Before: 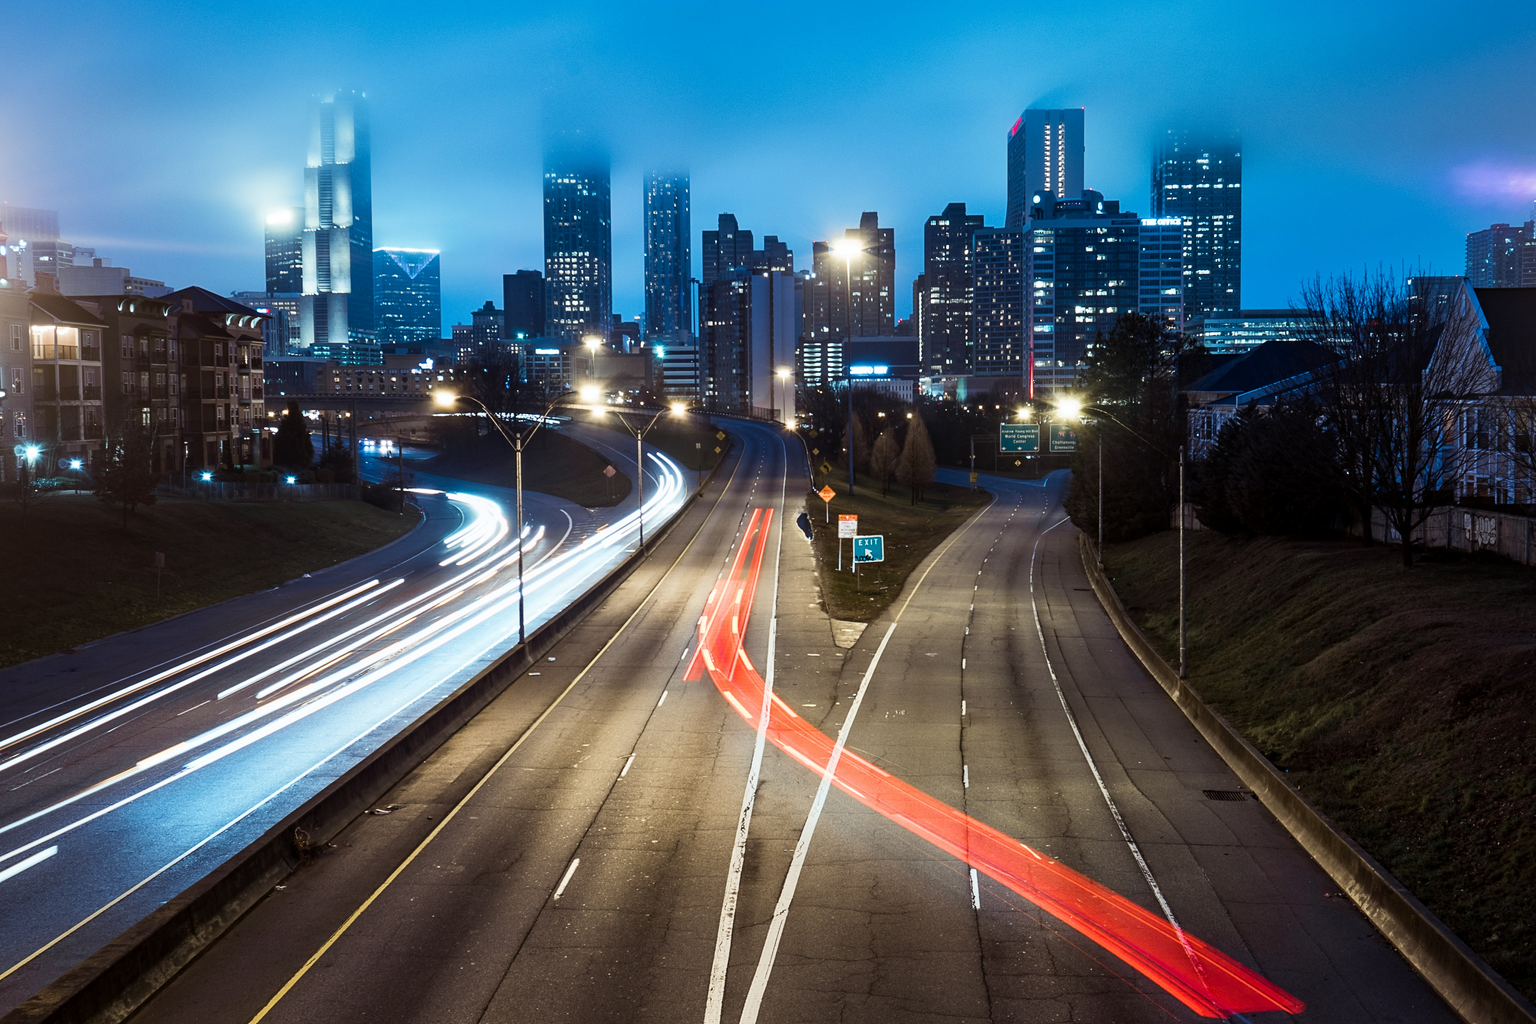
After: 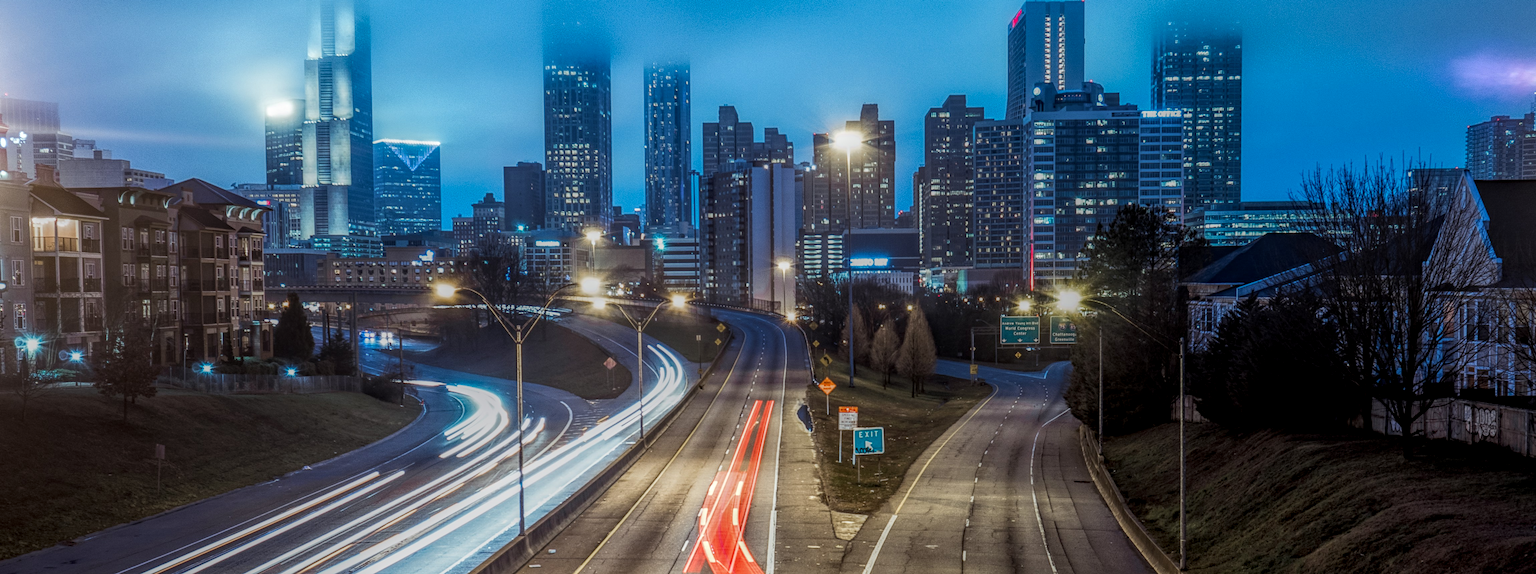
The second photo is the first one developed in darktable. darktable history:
crop and rotate: top 10.605%, bottom 33.274%
local contrast: highlights 20%, shadows 30%, detail 200%, midtone range 0.2
